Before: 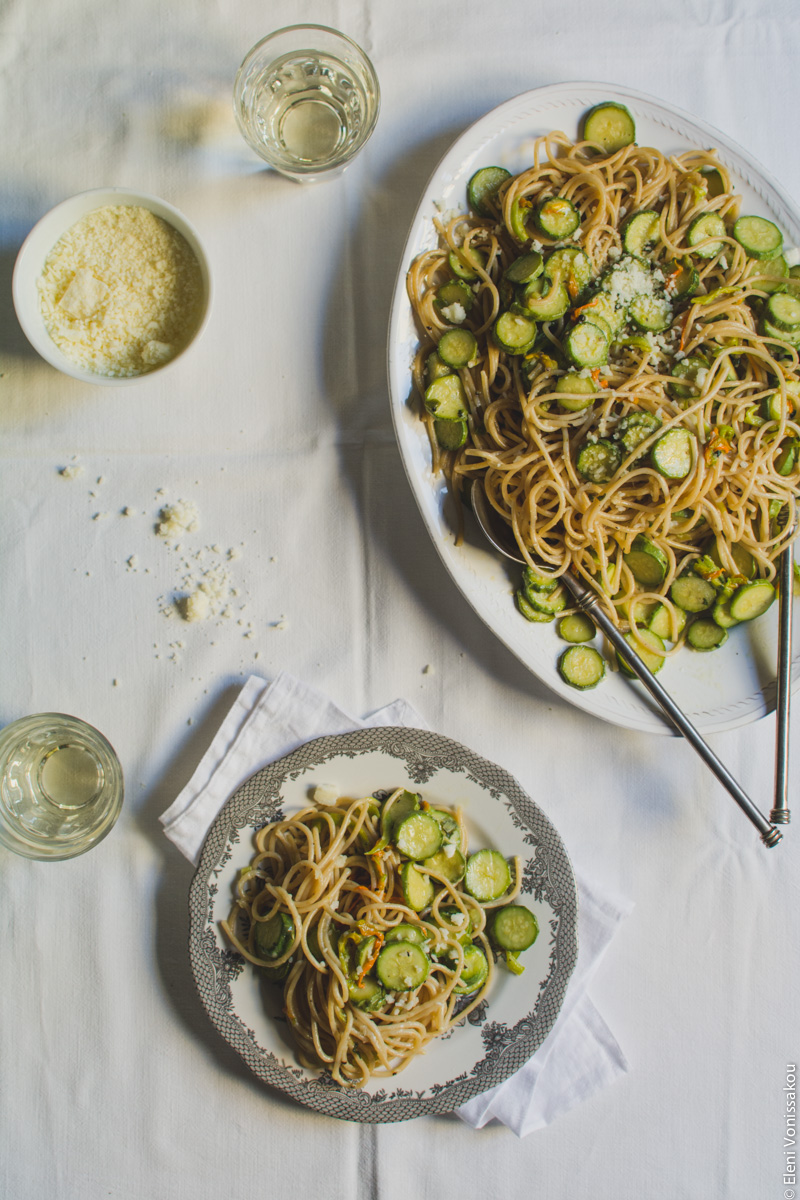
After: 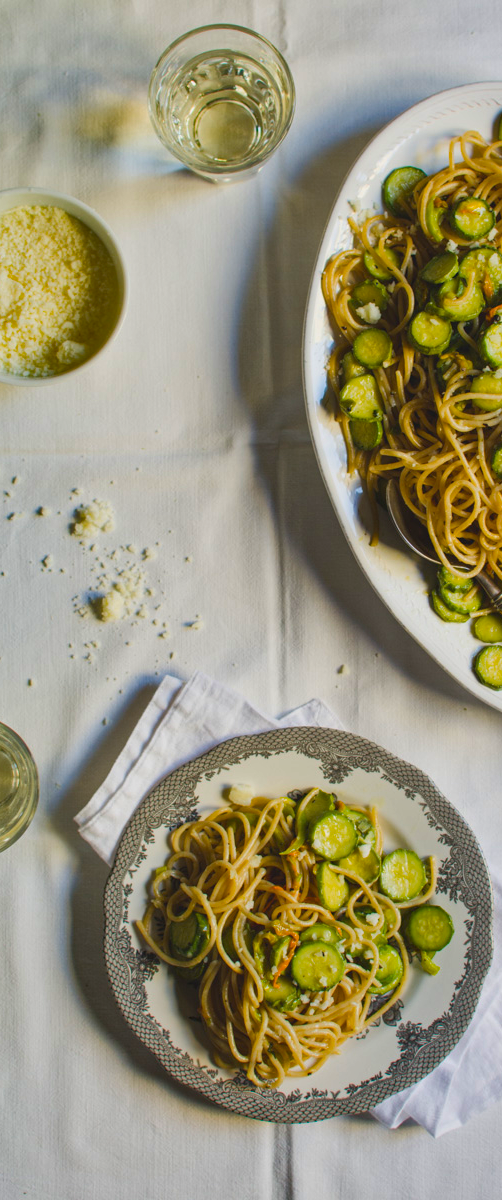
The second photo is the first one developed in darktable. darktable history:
shadows and highlights: shadows 12, white point adjustment 1.2, soften with gaussian
color balance rgb: perceptual saturation grading › global saturation 20%, global vibrance 20%
crop: left 10.644%, right 26.528%
haze removal: compatibility mode true, adaptive false
